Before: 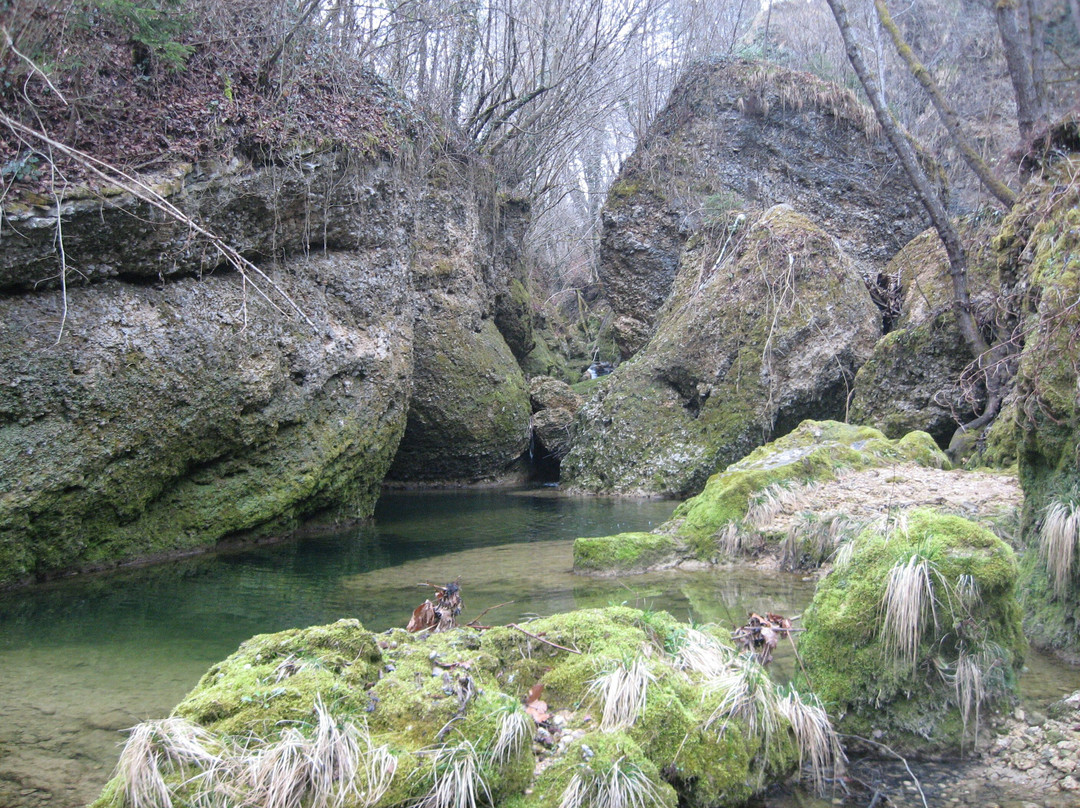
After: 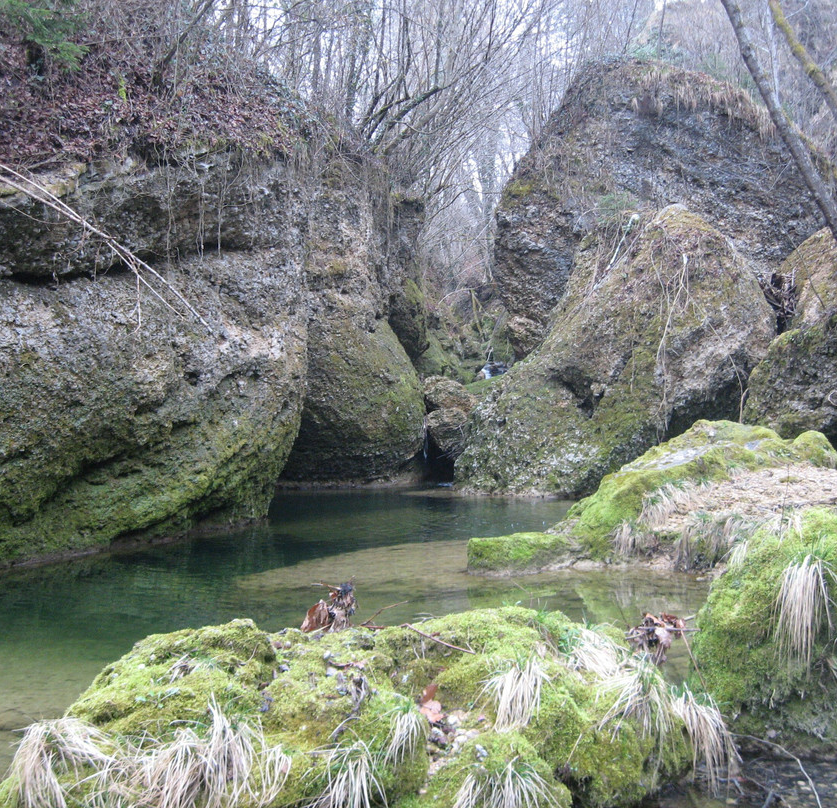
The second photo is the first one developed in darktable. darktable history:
crop: left 9.878%, right 12.539%
